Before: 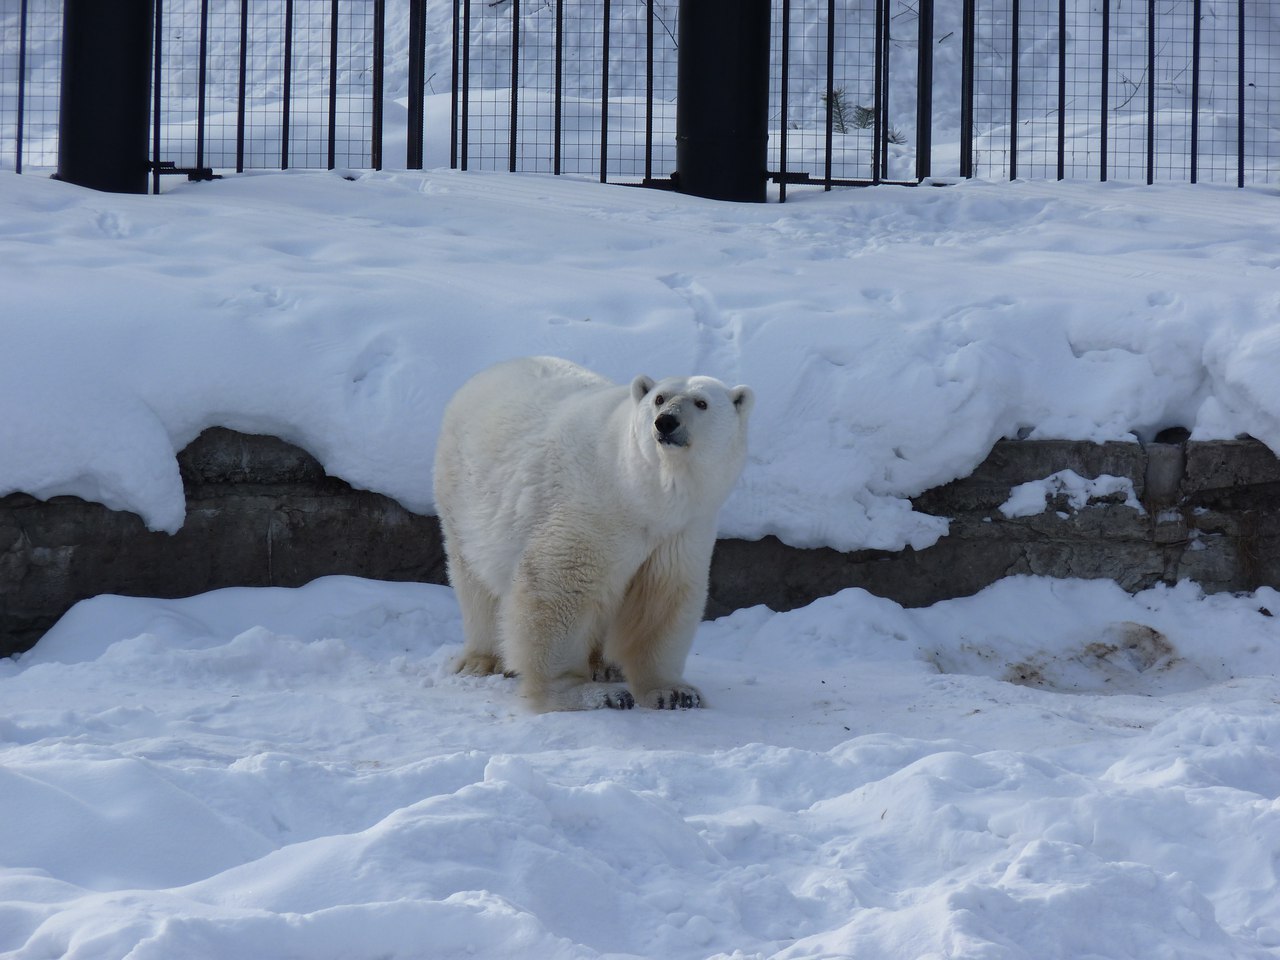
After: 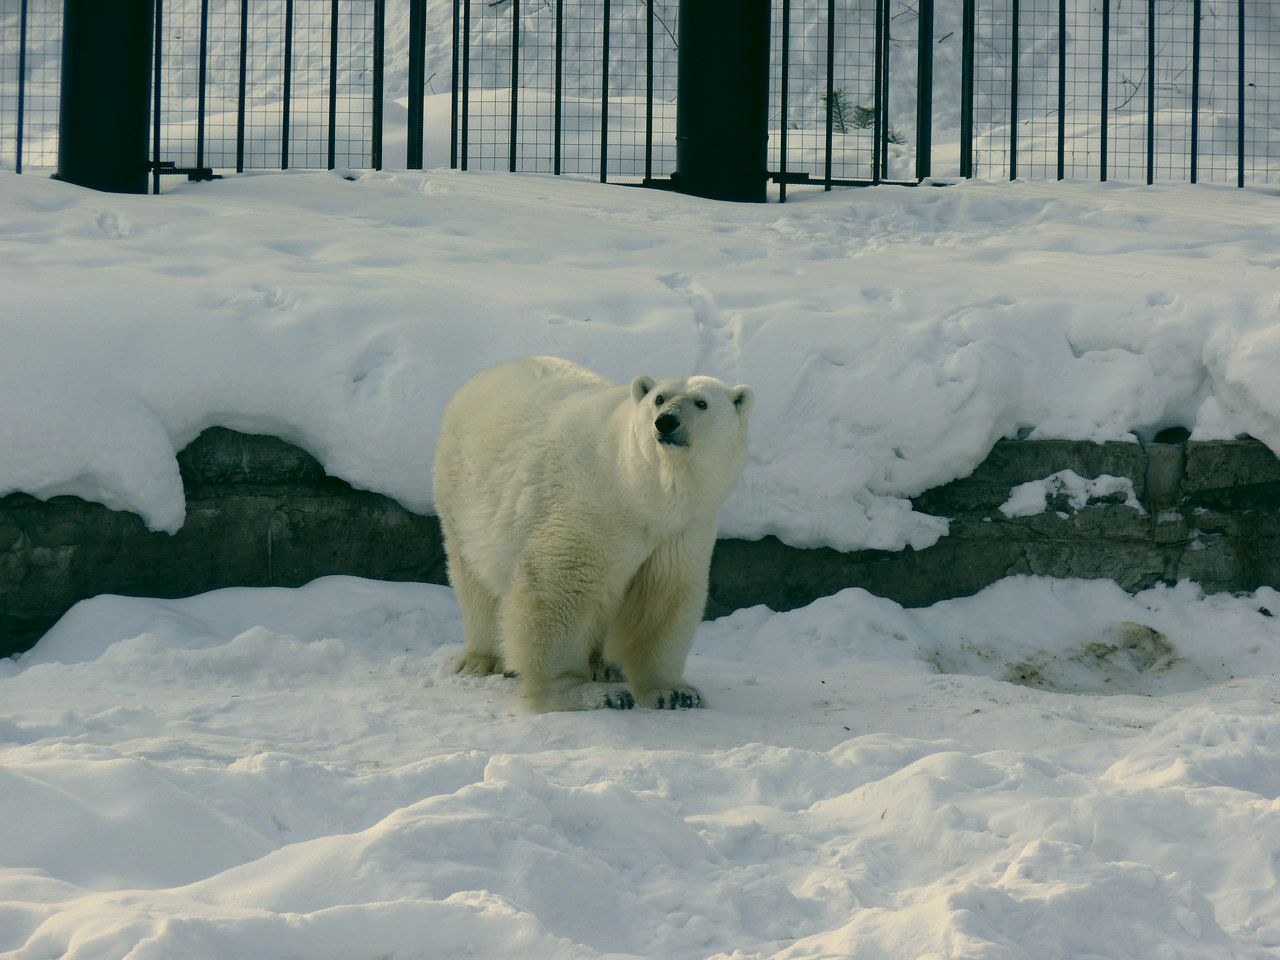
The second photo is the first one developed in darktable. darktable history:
color correction: highlights a* 4.79, highlights b* 23.66, shadows a* -15.64, shadows b* 3.9
